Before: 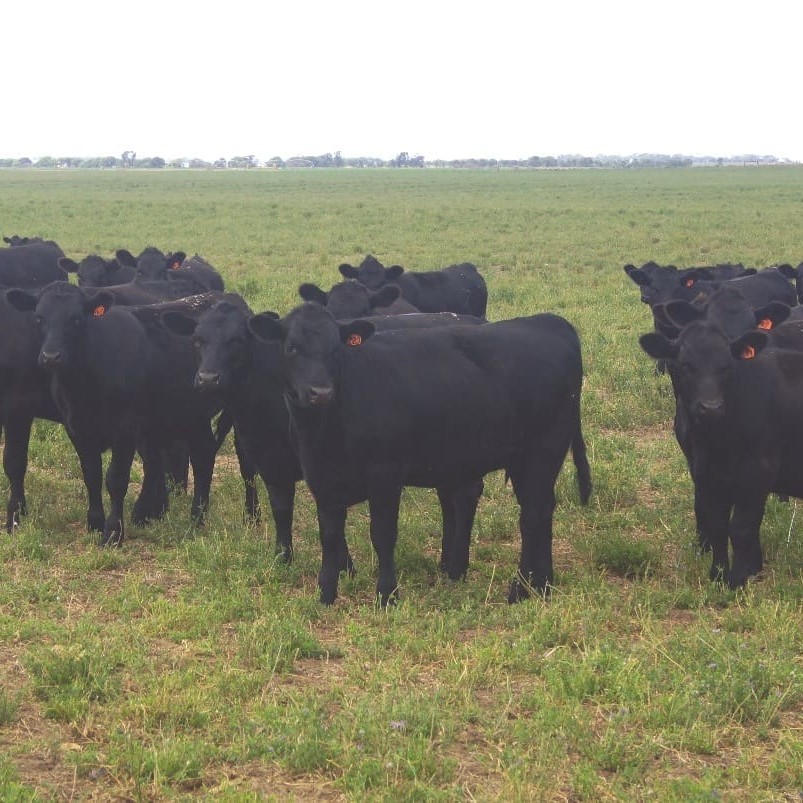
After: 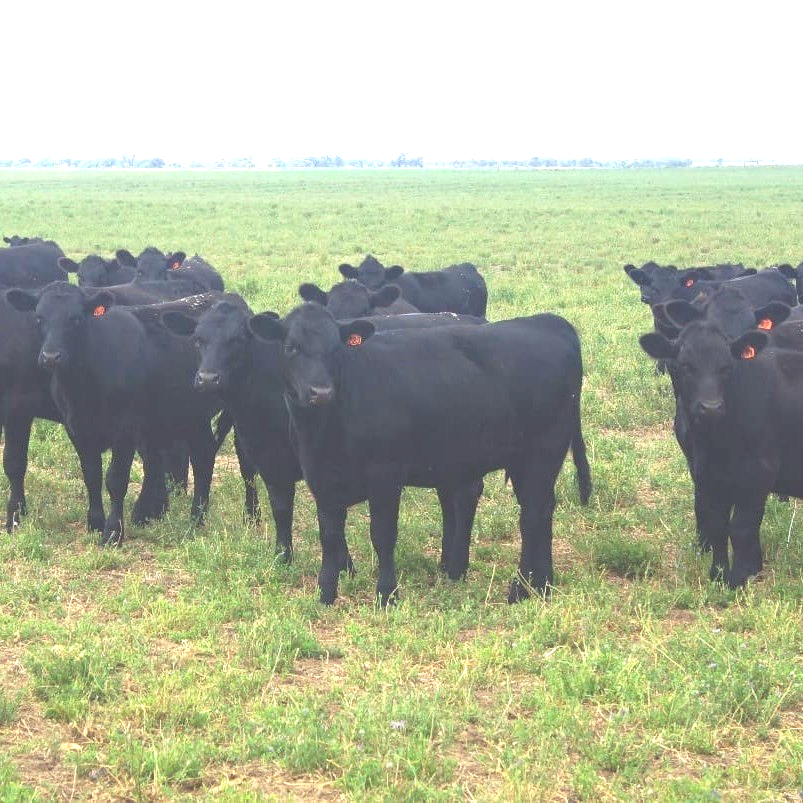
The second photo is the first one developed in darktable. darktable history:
exposure: black level correction 0.001, exposure 1.05 EV, compensate exposure bias true, compensate highlight preservation false
white balance: red 1.045, blue 0.932
color calibration: illuminant F (fluorescent), F source F9 (Cool White Deluxe 4150 K) – high CRI, x 0.374, y 0.373, temperature 4158.34 K
